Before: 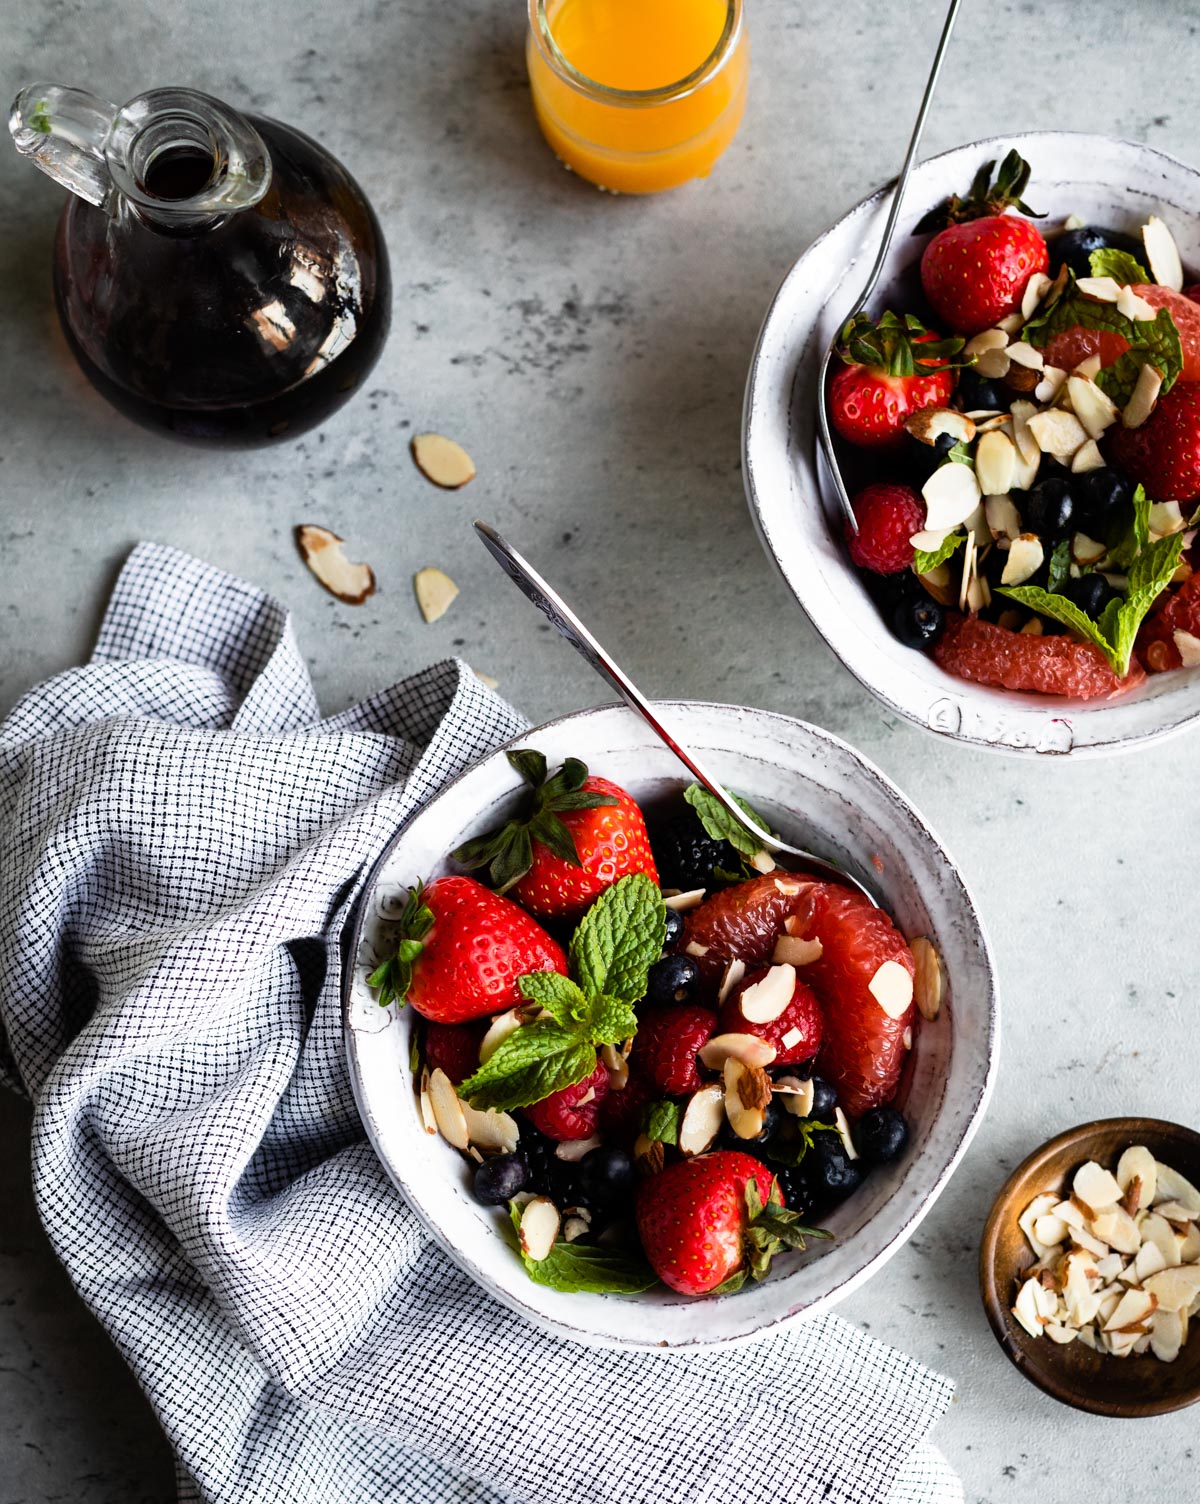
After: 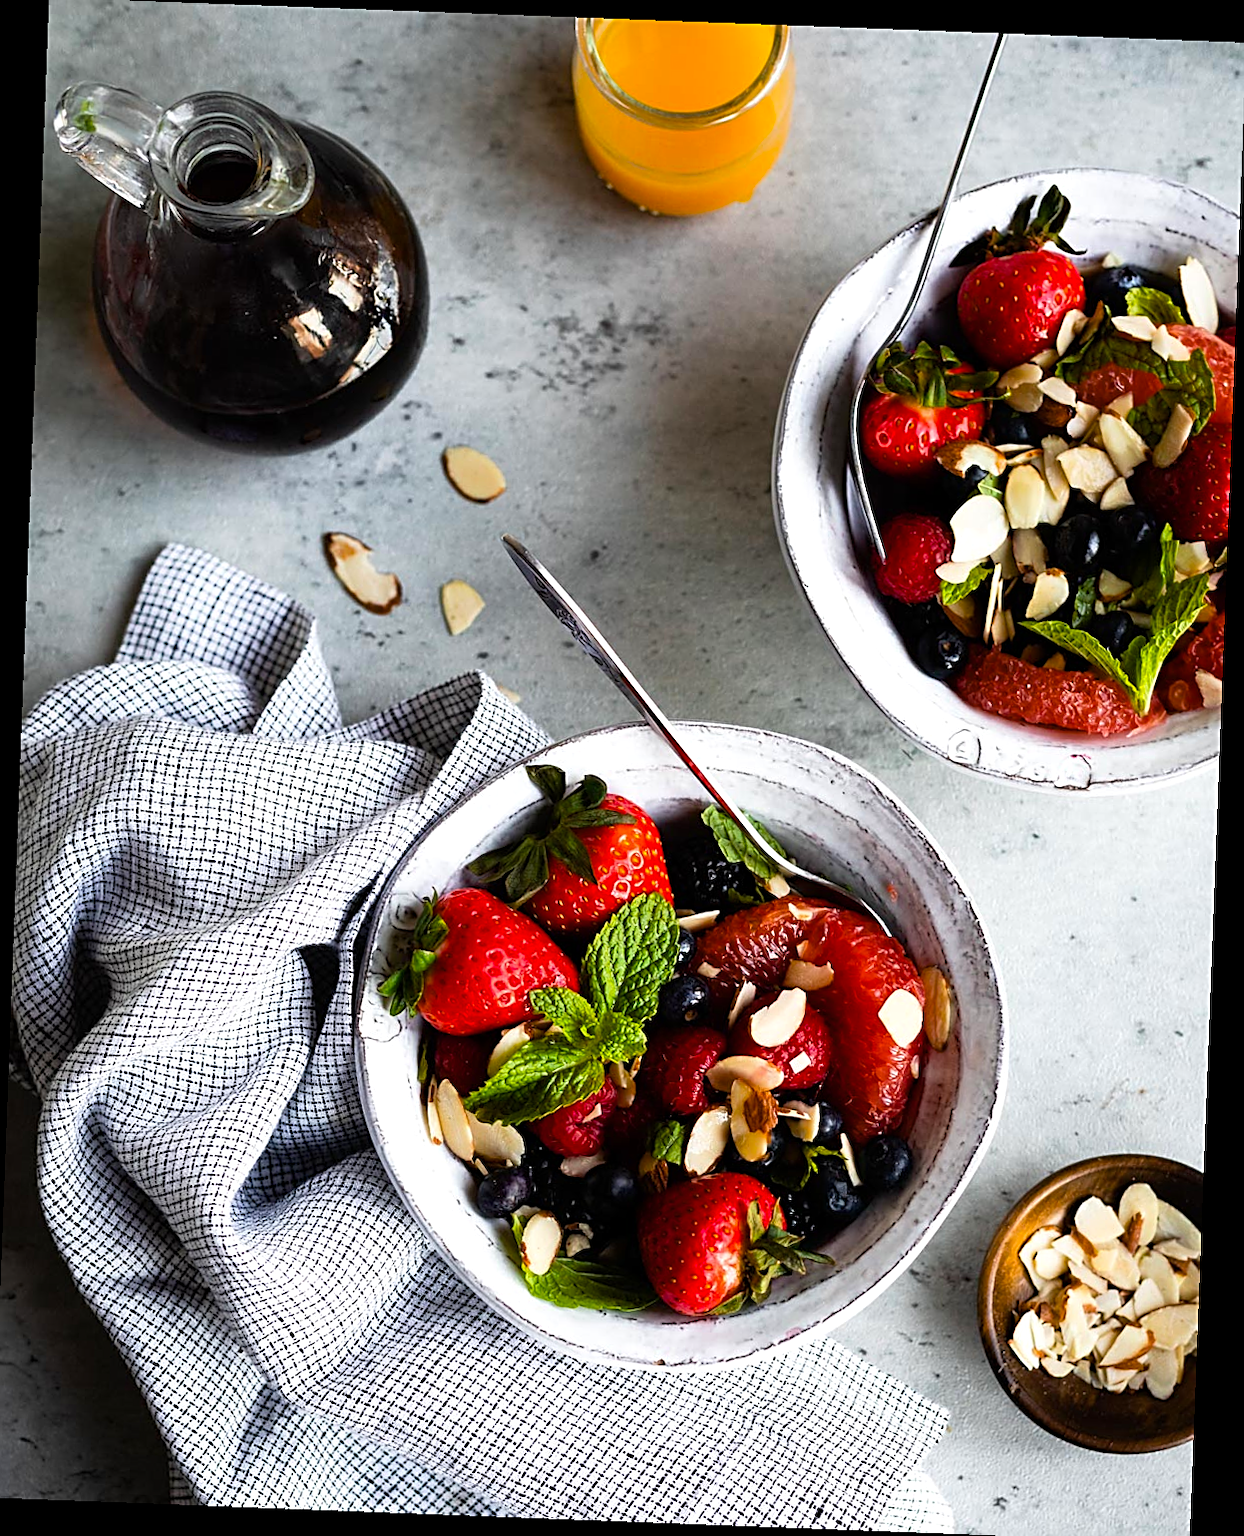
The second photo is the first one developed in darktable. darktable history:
sharpen: amount 0.6
crop and rotate: left 0.614%, top 0.179%, bottom 0.309%
rotate and perspective: rotation 2.17°, automatic cropping off
color balance rgb: linear chroma grading › global chroma 10%, perceptual saturation grading › global saturation 5%, perceptual brilliance grading › global brilliance 4%, global vibrance 7%, saturation formula JzAzBz (2021)
